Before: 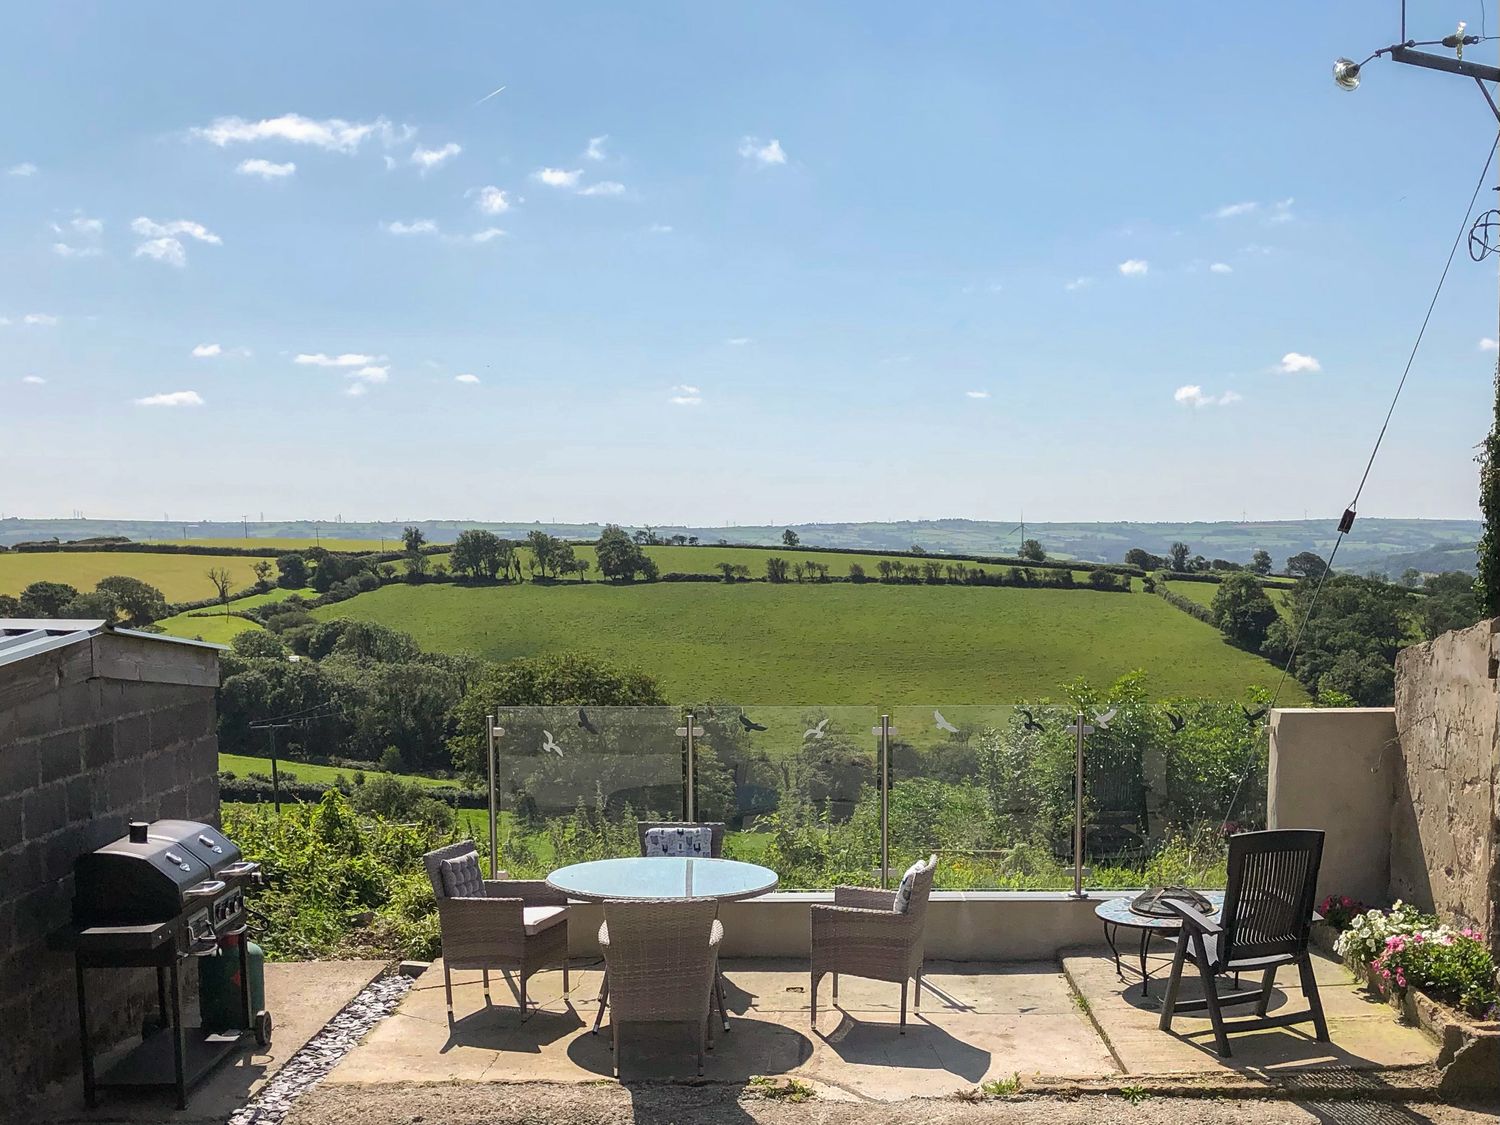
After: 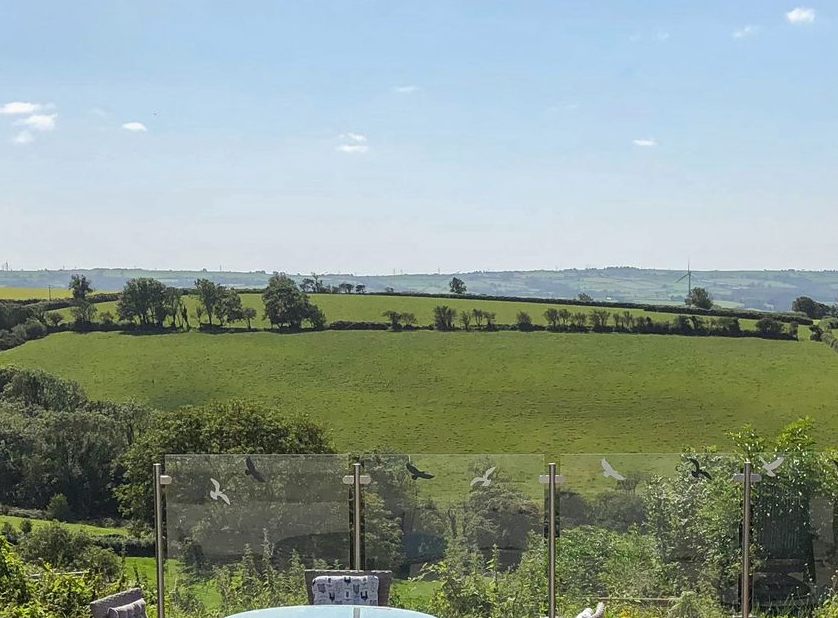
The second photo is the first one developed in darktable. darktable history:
crop and rotate: left 22.266%, top 22.44%, right 21.819%, bottom 22.555%
